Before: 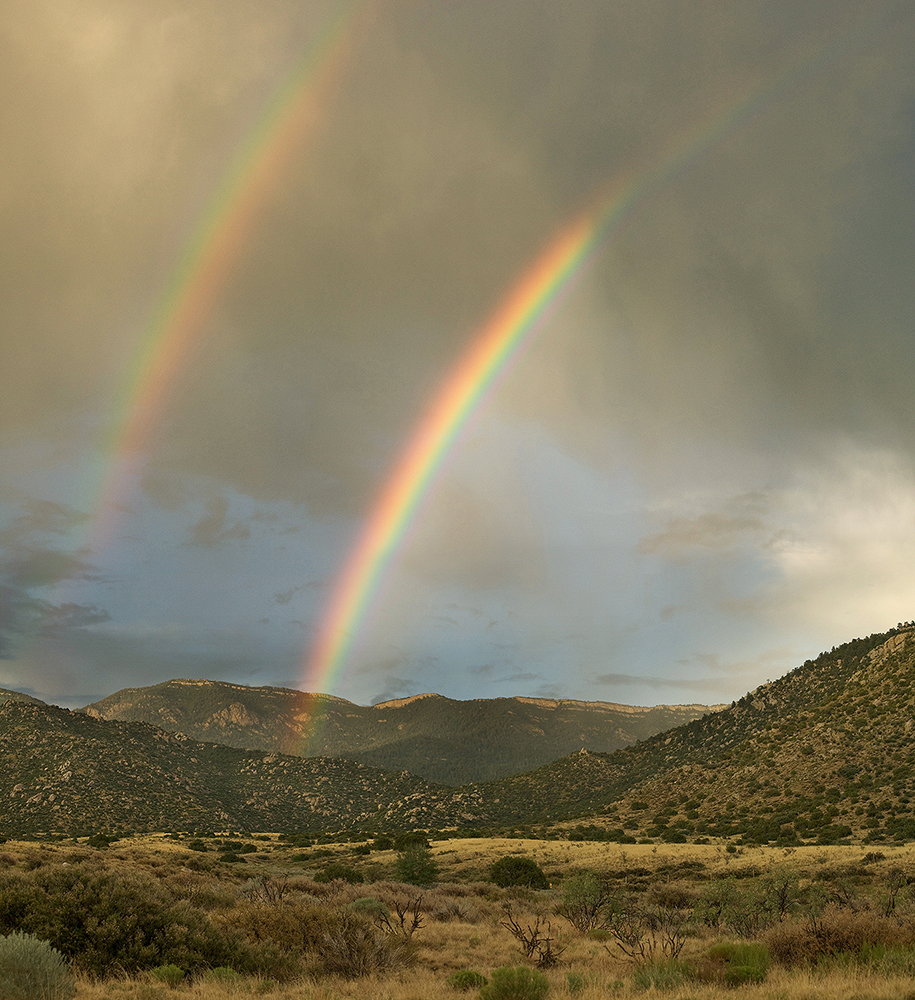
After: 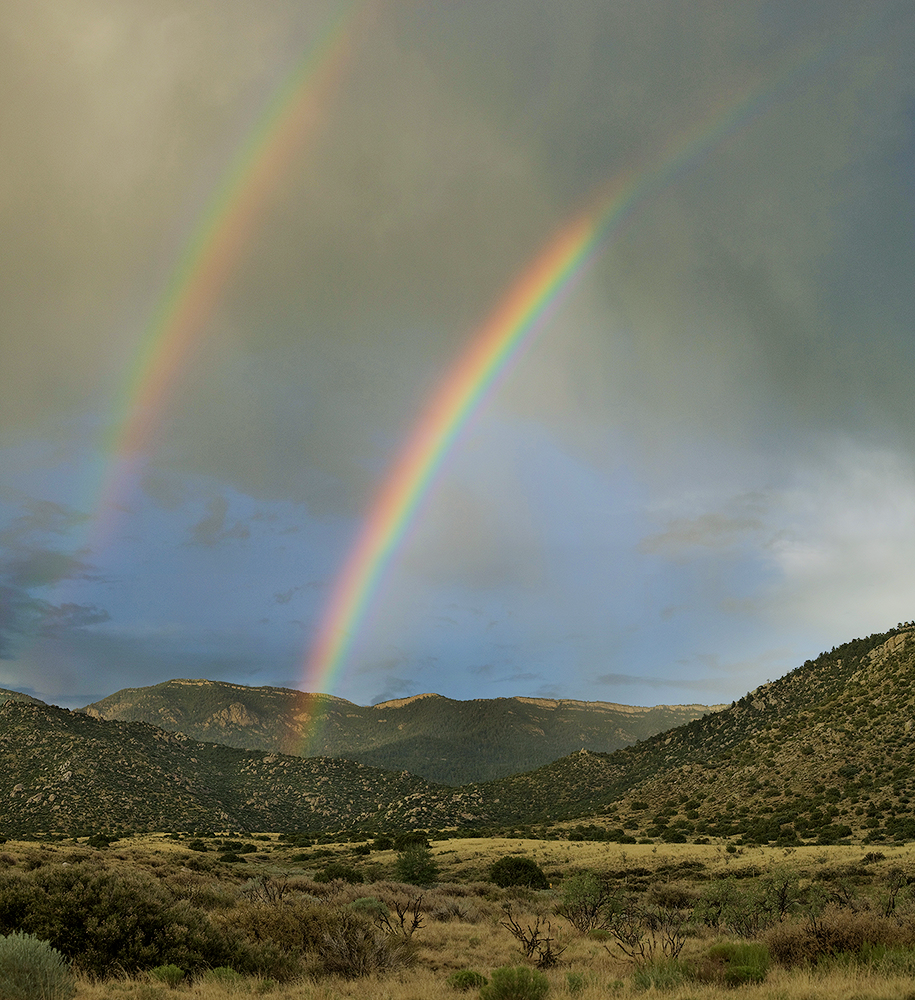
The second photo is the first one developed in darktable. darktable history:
filmic rgb: black relative exposure -7.65 EV, white relative exposure 4.56 EV, hardness 3.61
velvia: on, module defaults
white balance: red 0.926, green 1.003, blue 1.133
